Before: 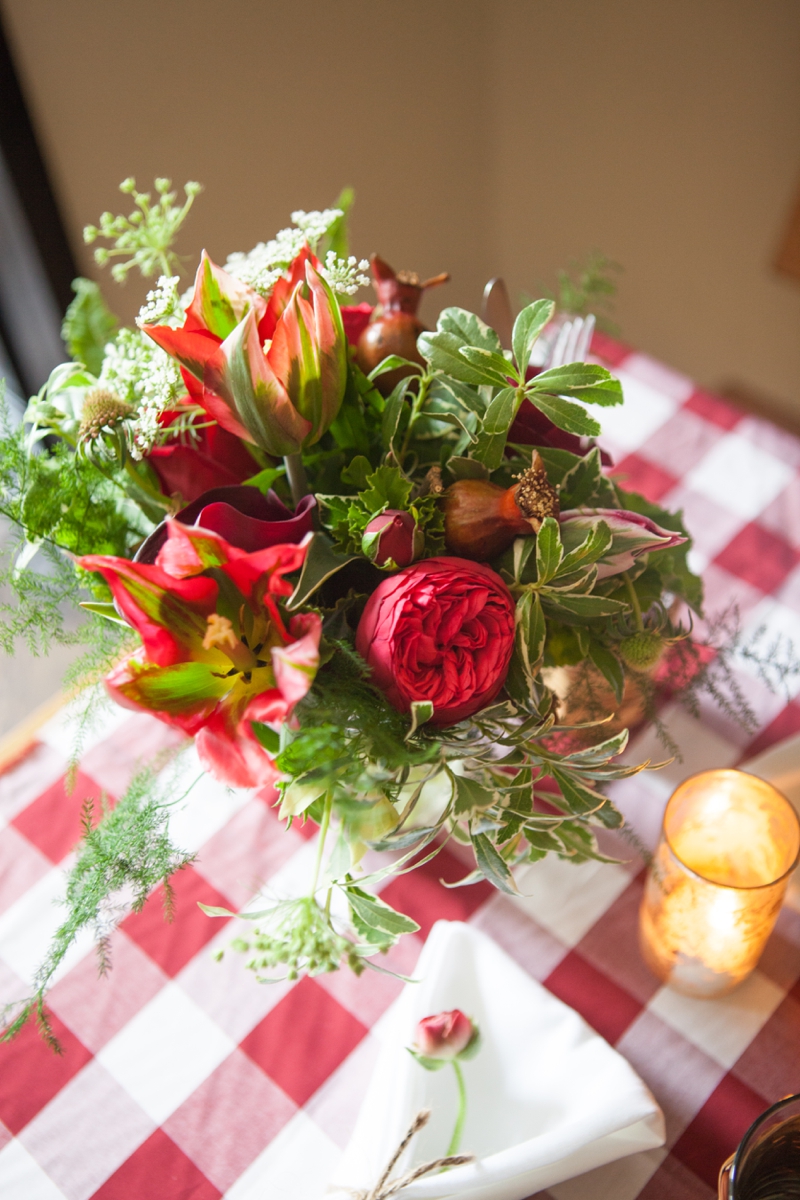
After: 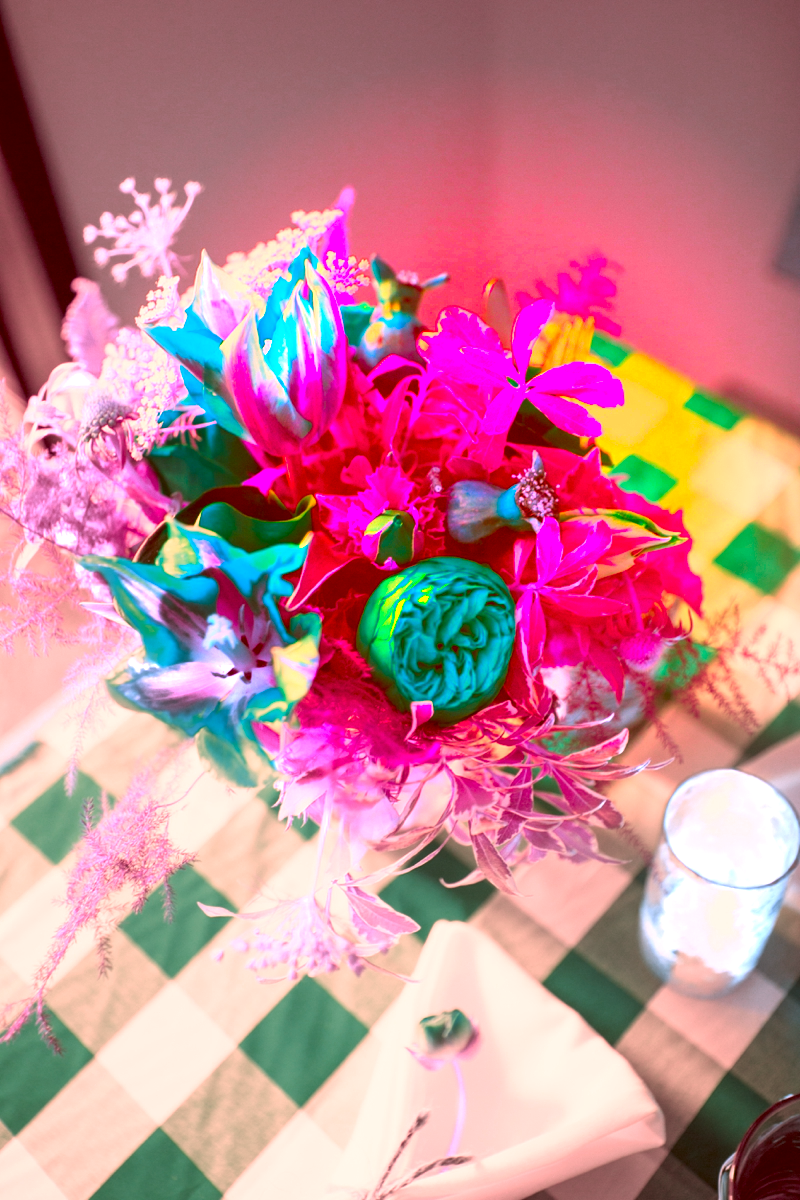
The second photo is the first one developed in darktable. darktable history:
vignetting: fall-off start 31.88%, fall-off radius 35.08%, brightness -0.439, saturation -0.688, center (0.217, -0.234)
levels: levels [0, 0.374, 0.749]
color correction: highlights a* -39.52, highlights b* -39.63, shadows a* -39.51, shadows b* -39.46, saturation -2.94
